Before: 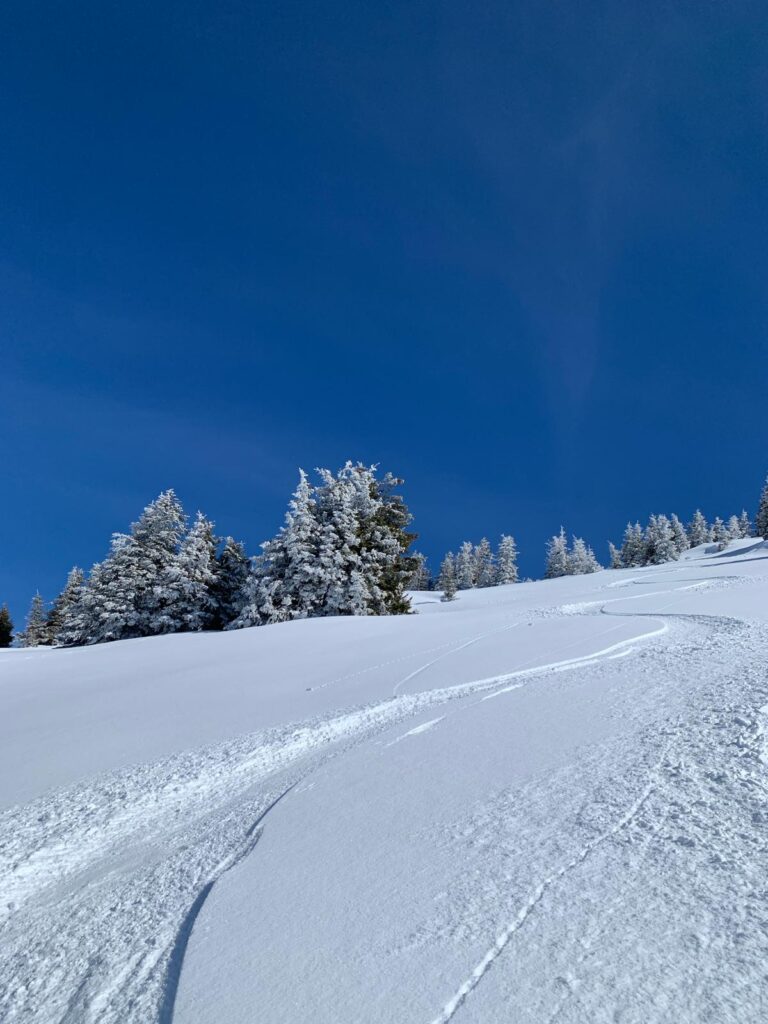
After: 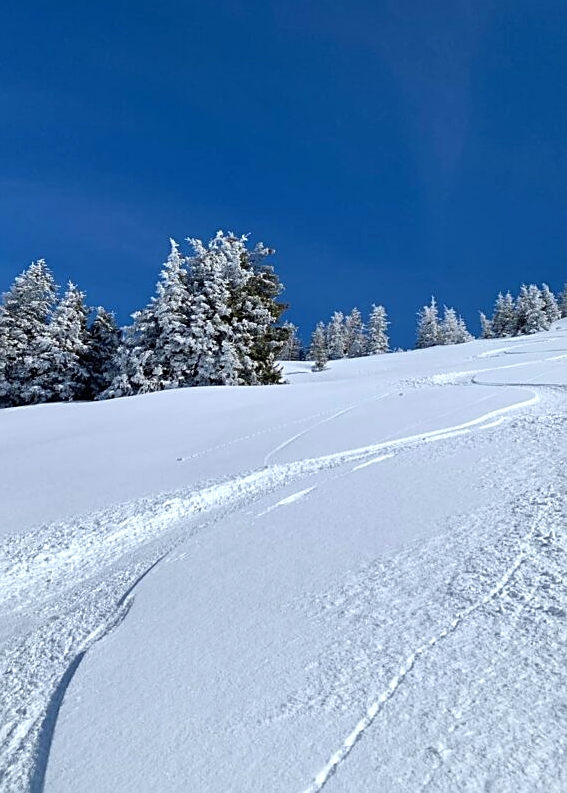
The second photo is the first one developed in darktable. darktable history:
exposure: exposure 0.247 EV, compensate exposure bias true, compensate highlight preservation false
crop: left 16.859%, top 22.488%, right 9.113%
sharpen: on, module defaults
